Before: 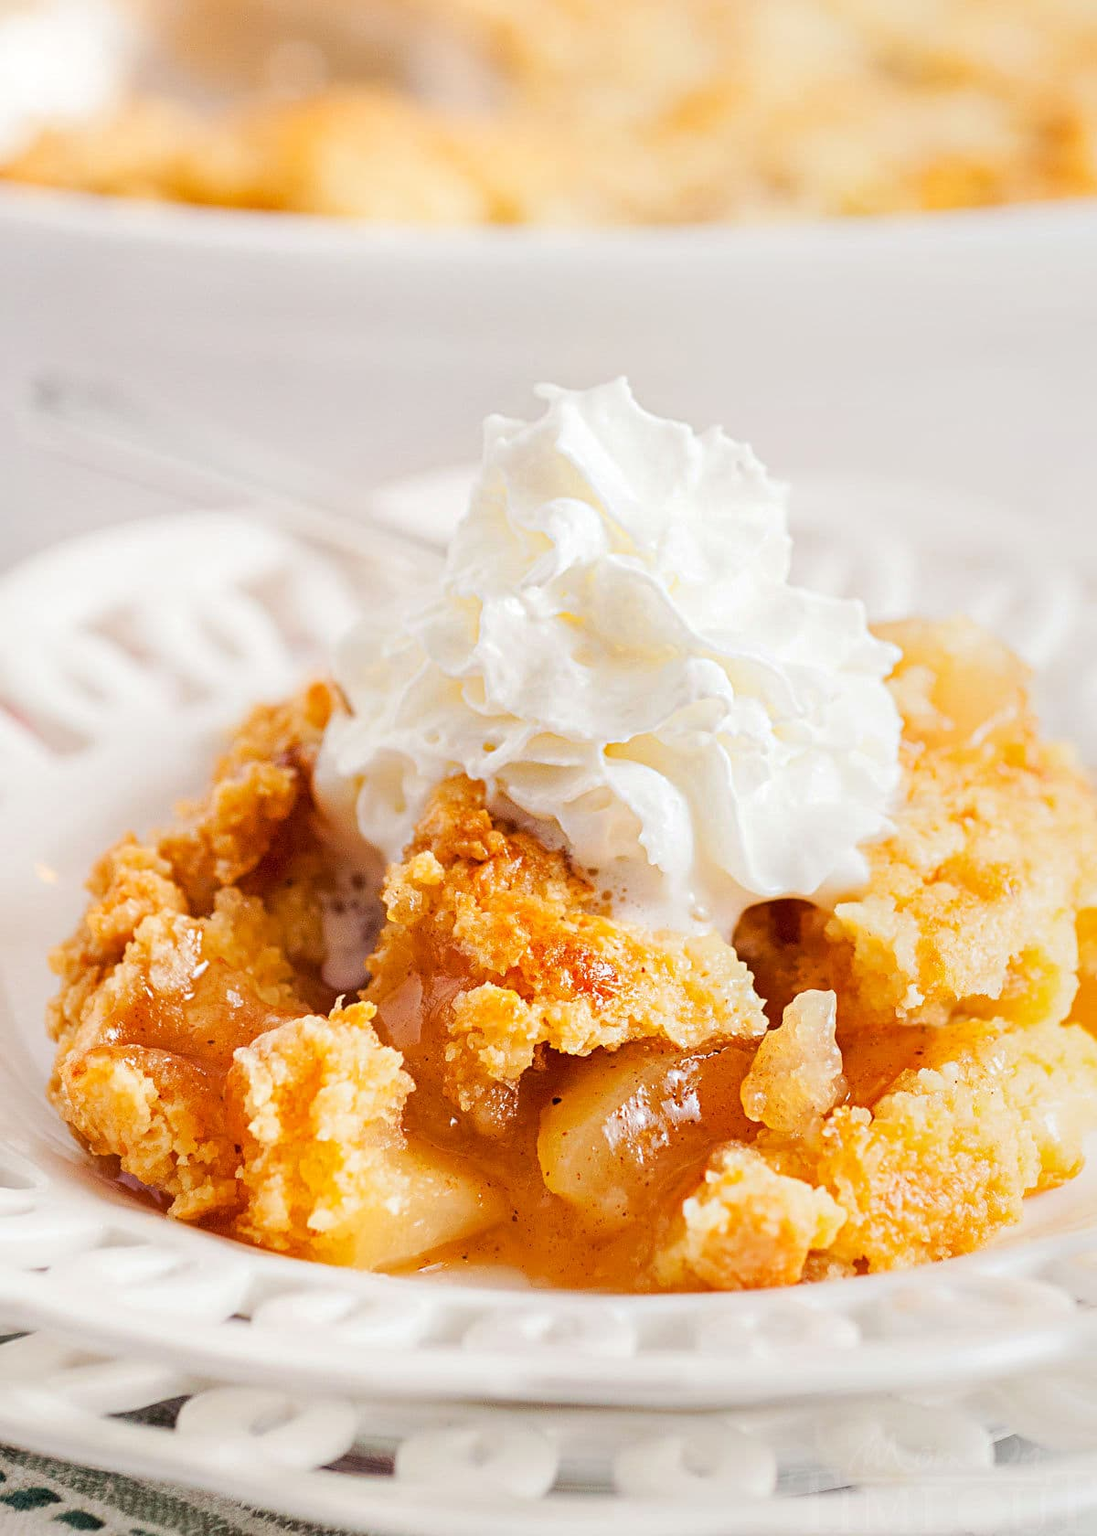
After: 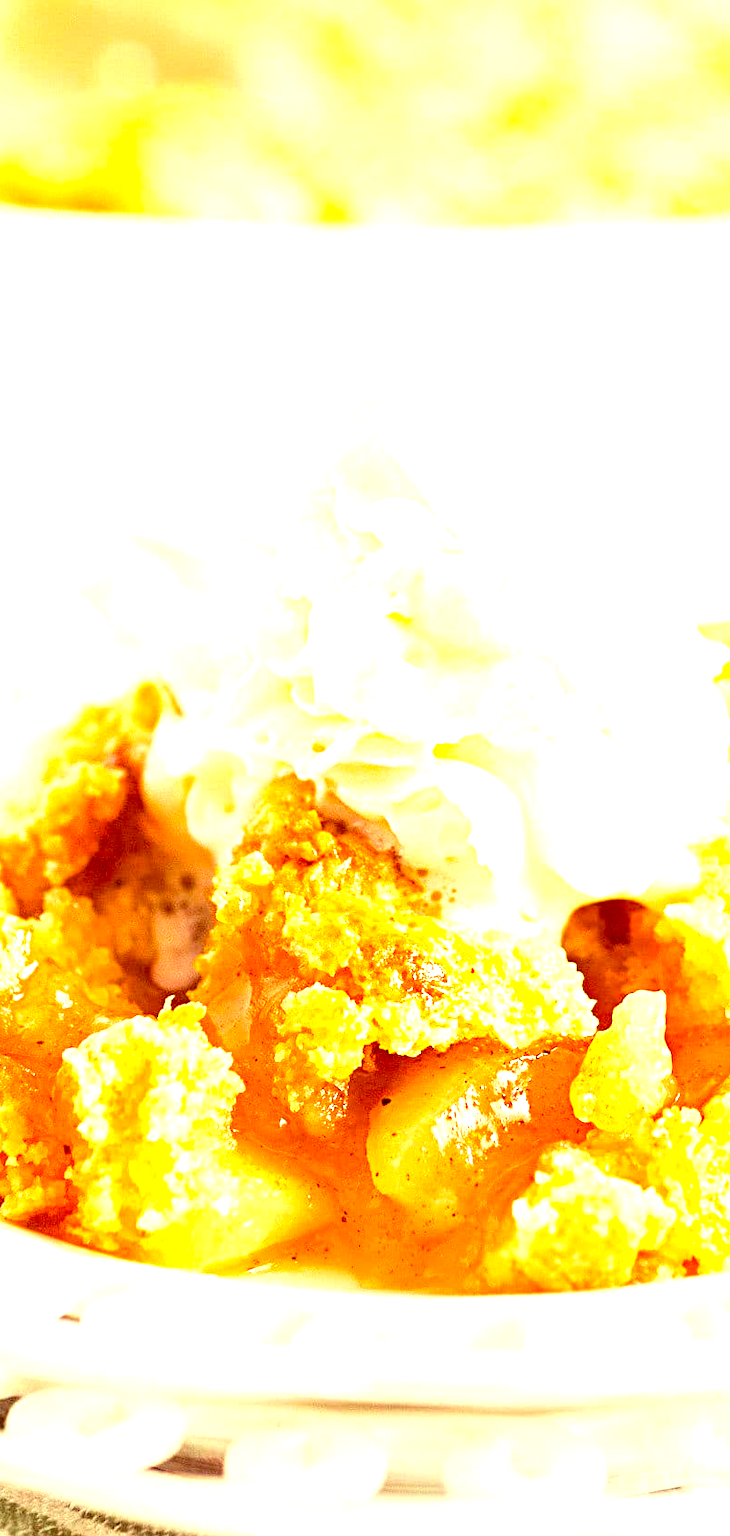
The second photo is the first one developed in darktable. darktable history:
haze removal: compatibility mode true, adaptive false
color correction: highlights a* 1.05, highlights b* 24.14, shadows a* 15.68, shadows b* 24.7
crop and rotate: left 15.64%, right 17.746%
exposure: black level correction 0, exposure 1.44 EV, compensate highlight preservation false
